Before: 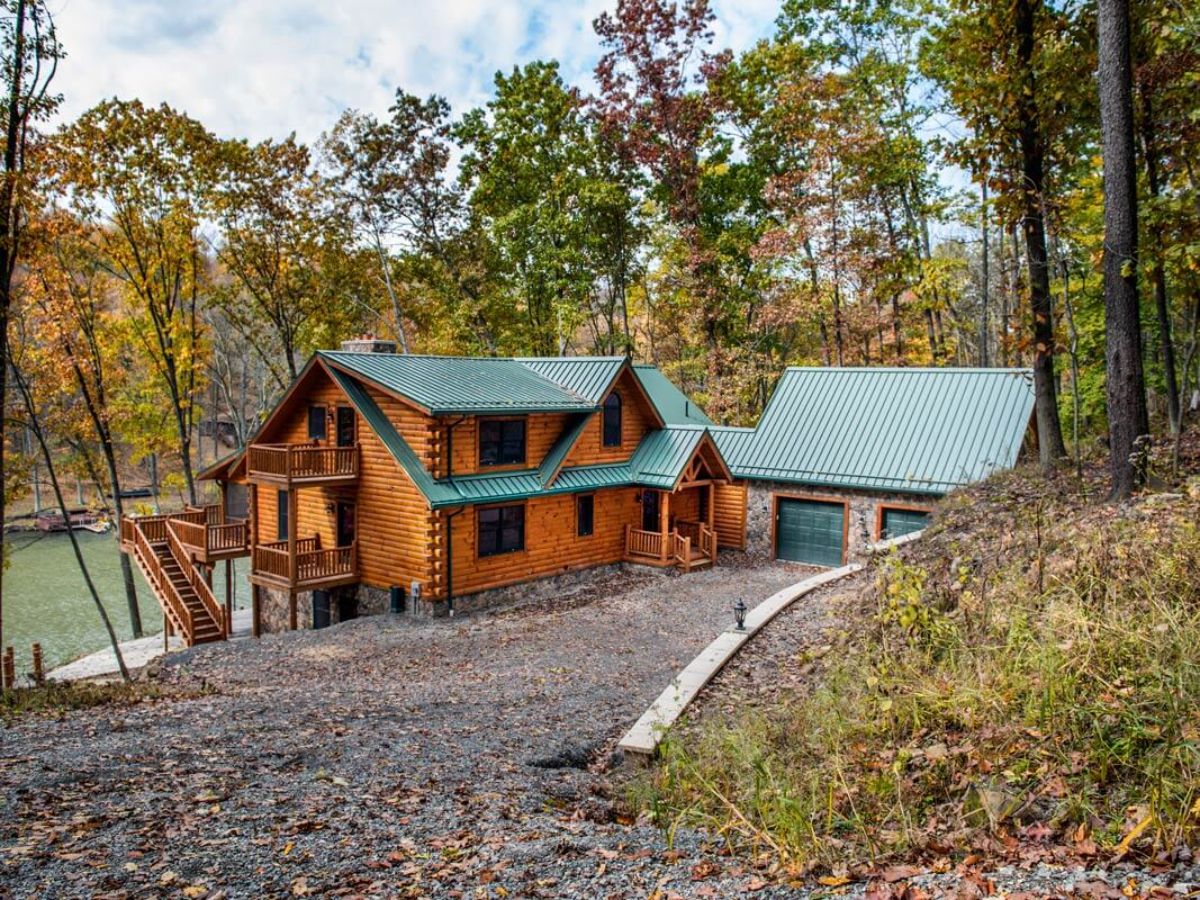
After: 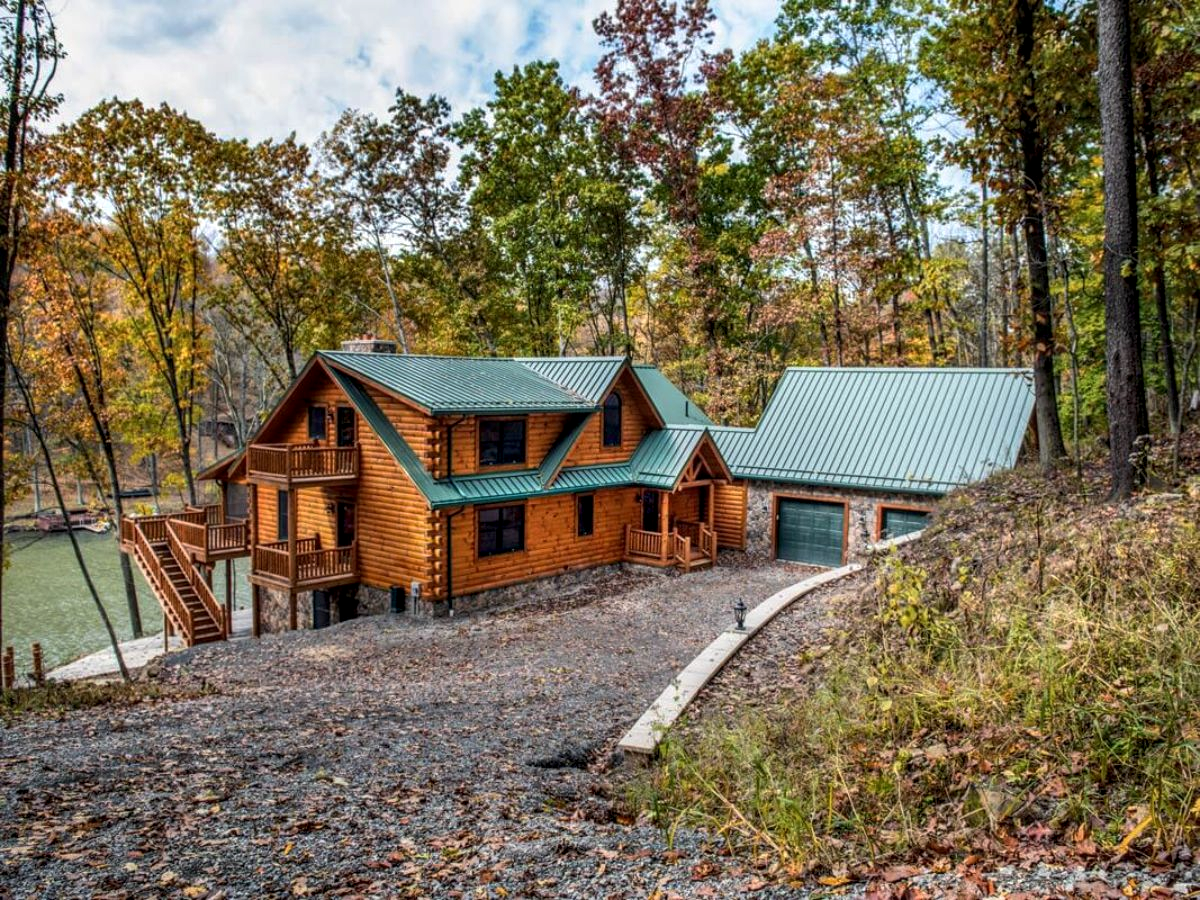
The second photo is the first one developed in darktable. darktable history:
base curve: curves: ch0 [(0, 0) (0.303, 0.277) (1, 1)], preserve colors none
local contrast: on, module defaults
